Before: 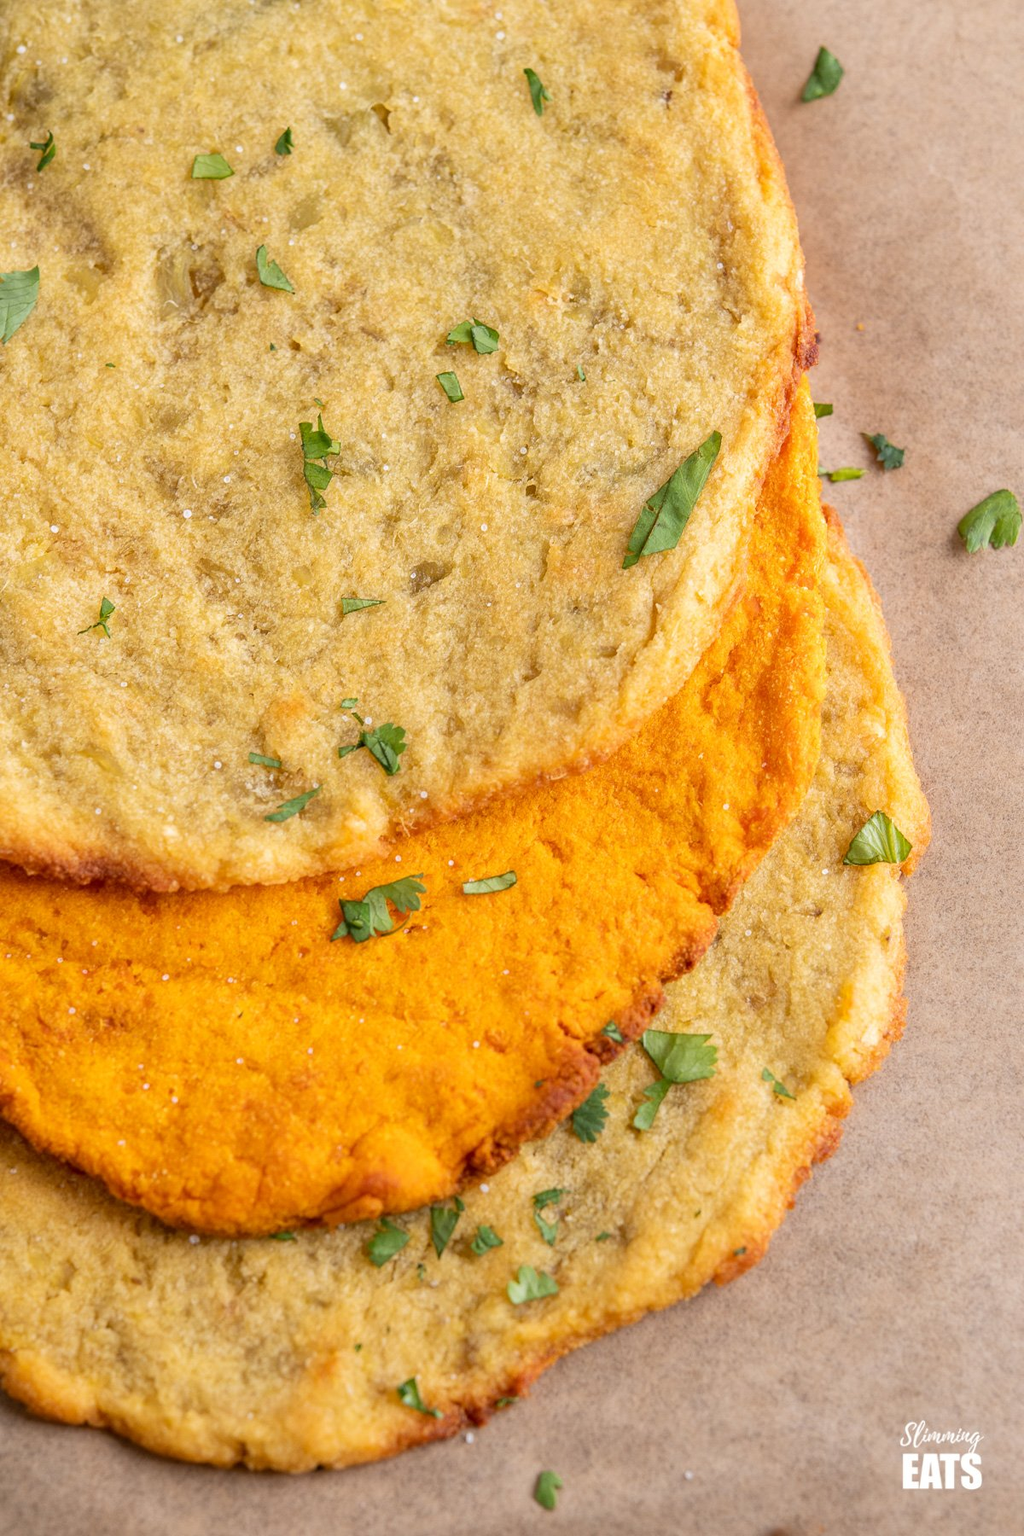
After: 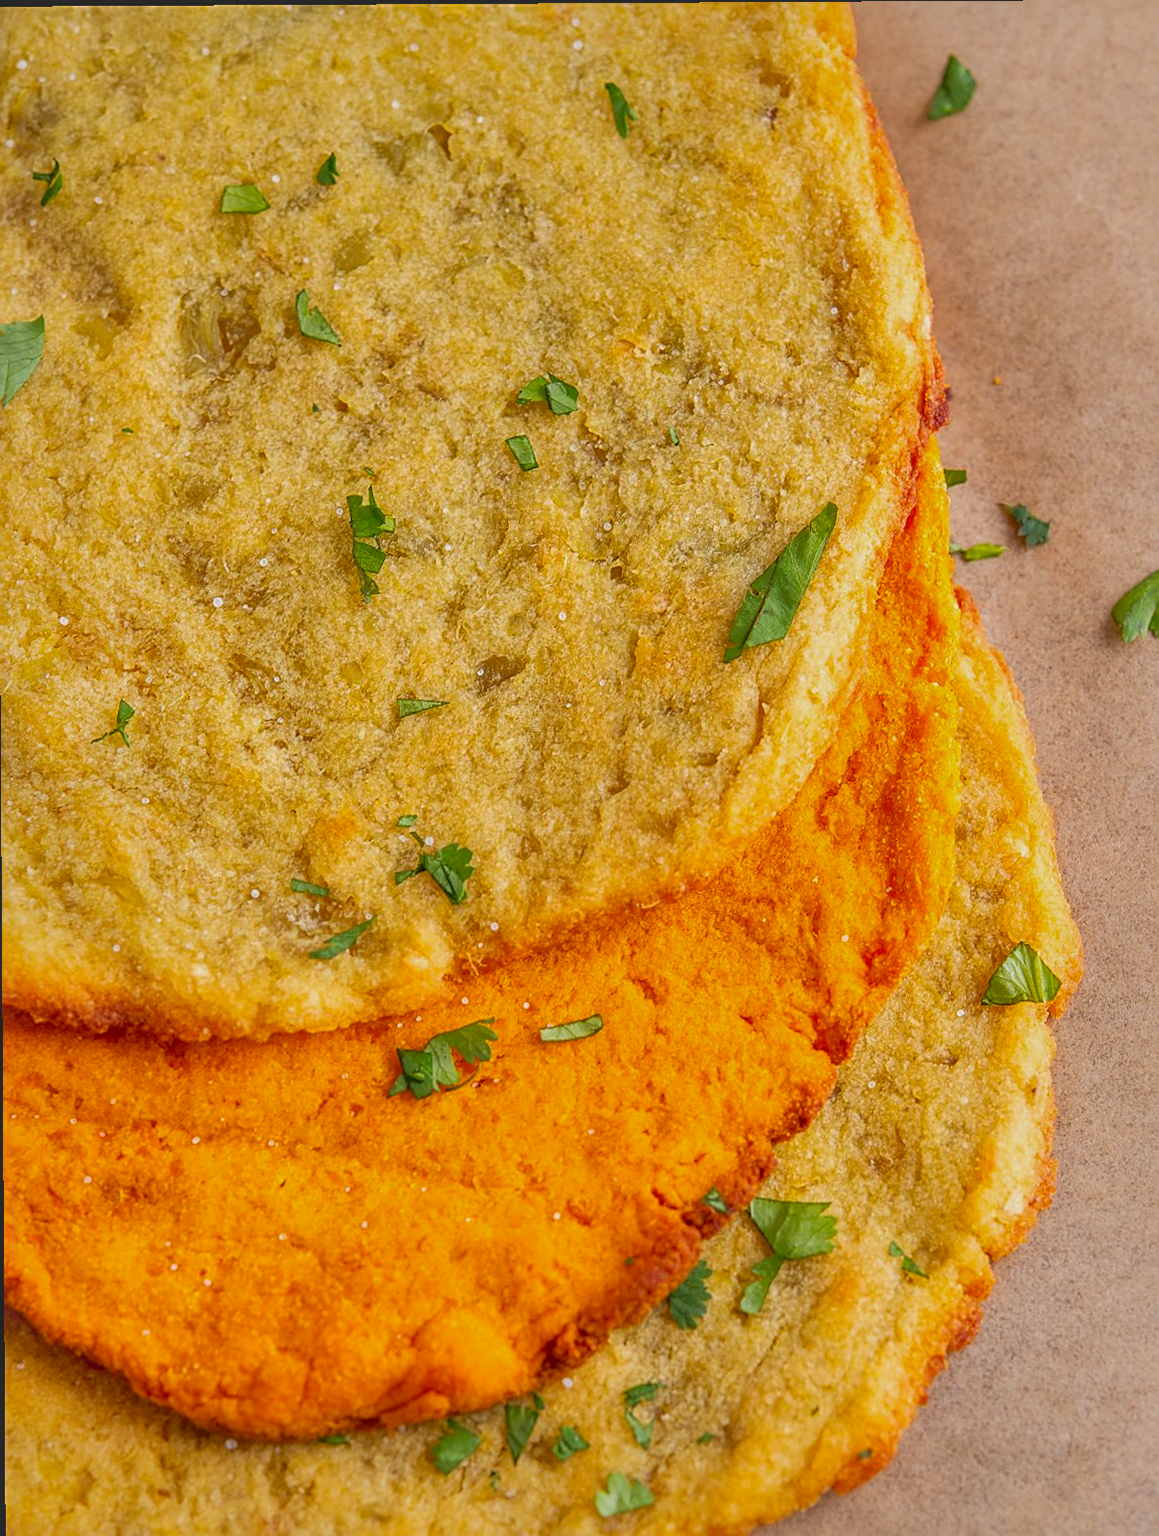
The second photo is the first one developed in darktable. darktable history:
crop and rotate: angle 0.351°, left 0.268%, right 3.025%, bottom 14.17%
sharpen: on, module defaults
local contrast: on, module defaults
contrast brightness saturation: contrast -0.203, saturation 0.188
shadows and highlights: on, module defaults
